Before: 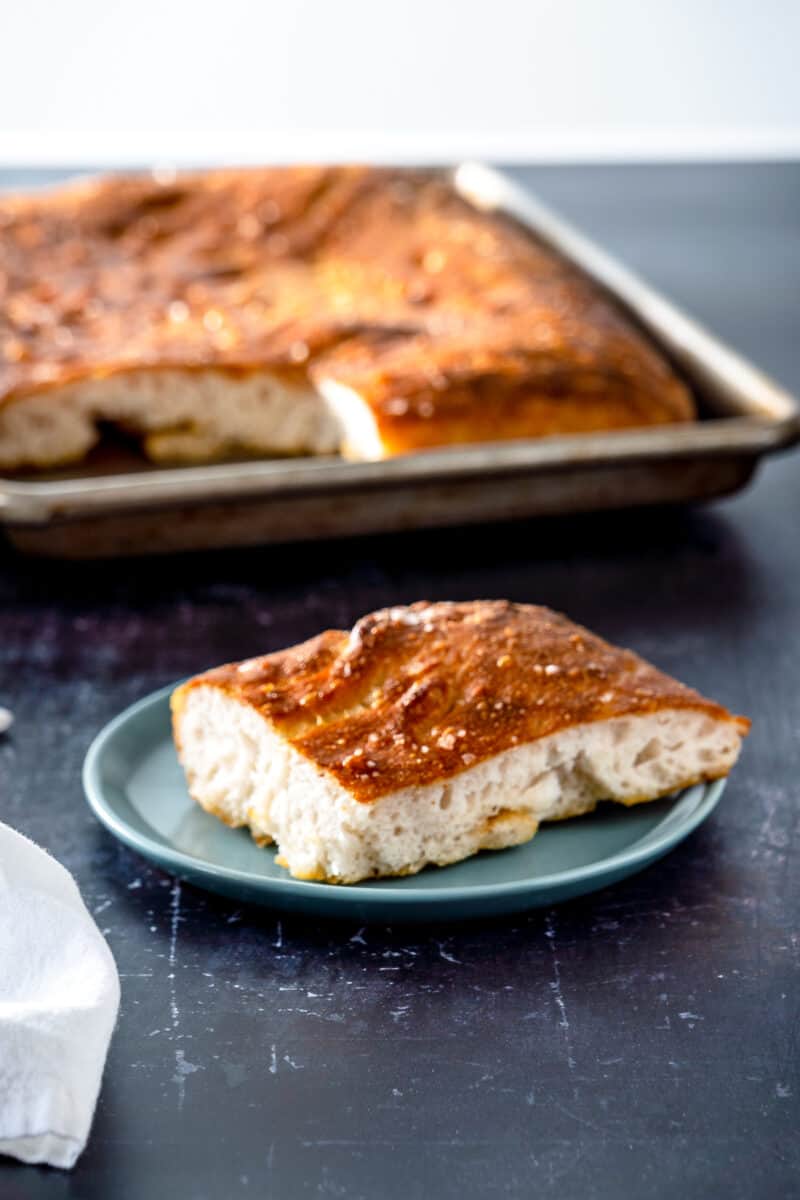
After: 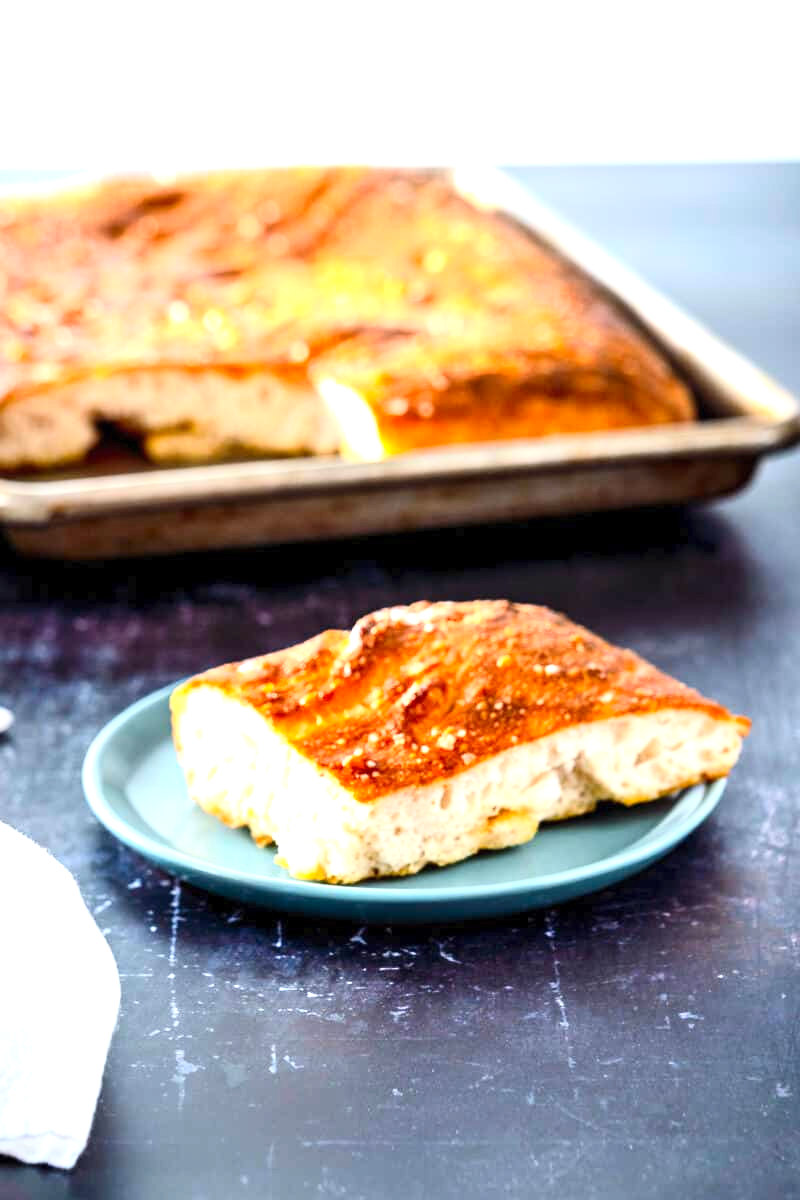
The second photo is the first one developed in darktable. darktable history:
contrast brightness saturation: contrast 0.2, brightness 0.16, saturation 0.22
exposure: exposure 1 EV, compensate highlight preservation false
